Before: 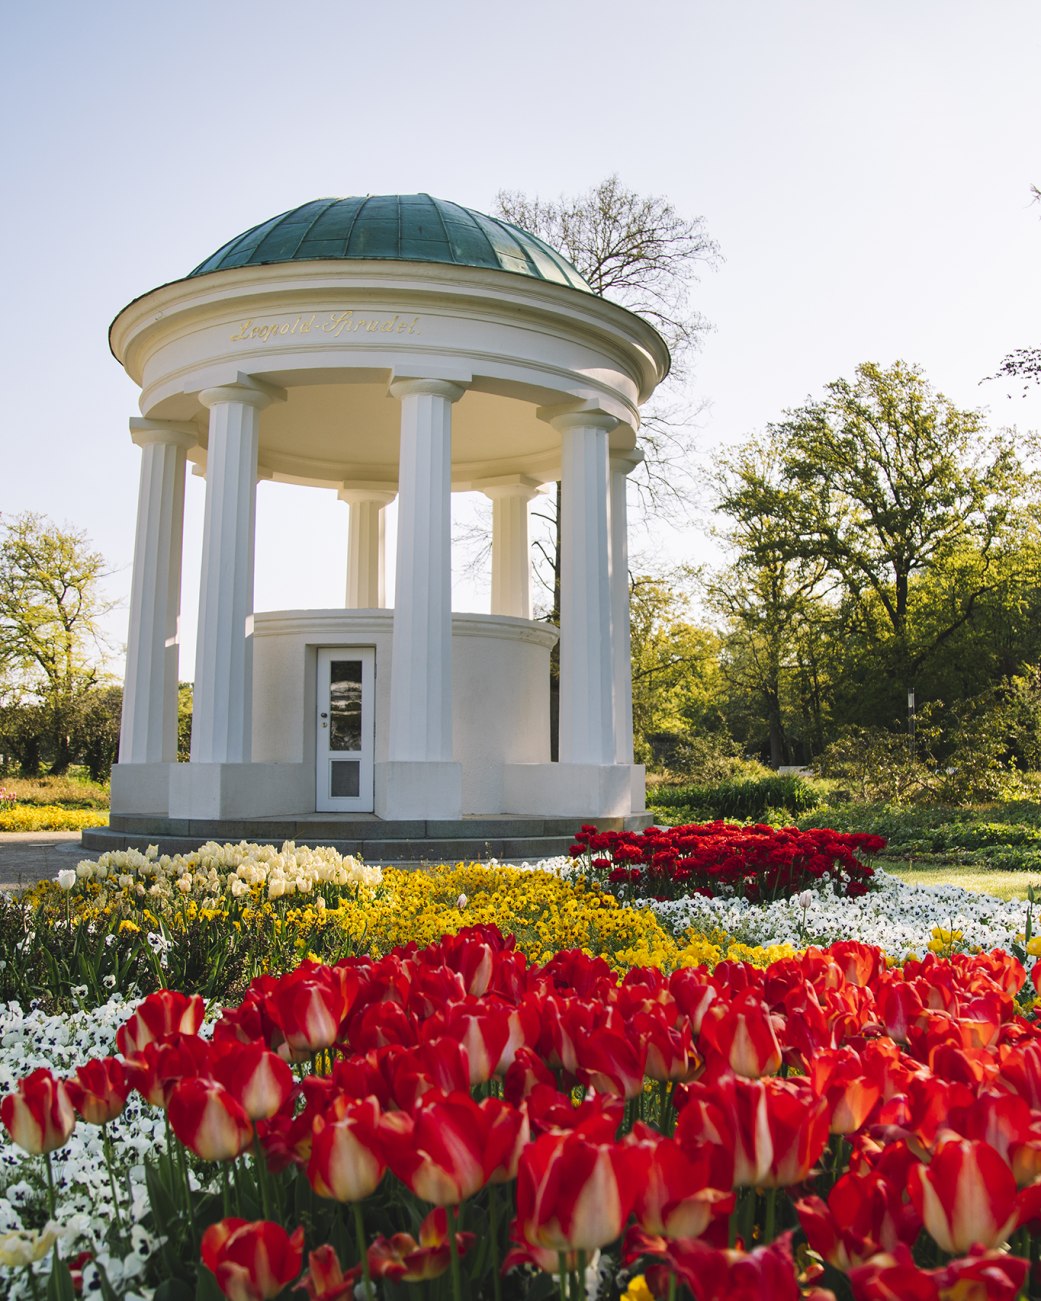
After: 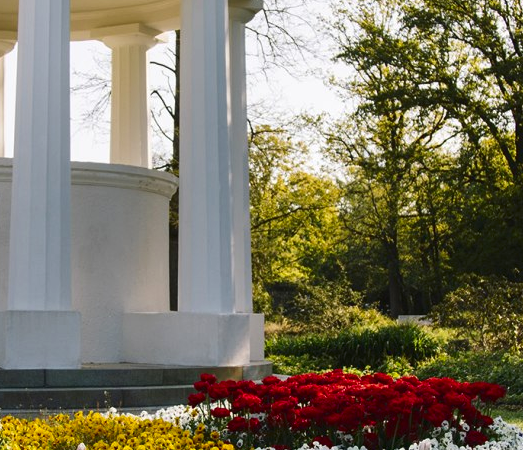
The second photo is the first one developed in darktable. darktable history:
crop: left 36.607%, top 34.735%, right 13.146%, bottom 30.611%
contrast brightness saturation: contrast 0.07, brightness -0.13, saturation 0.06
